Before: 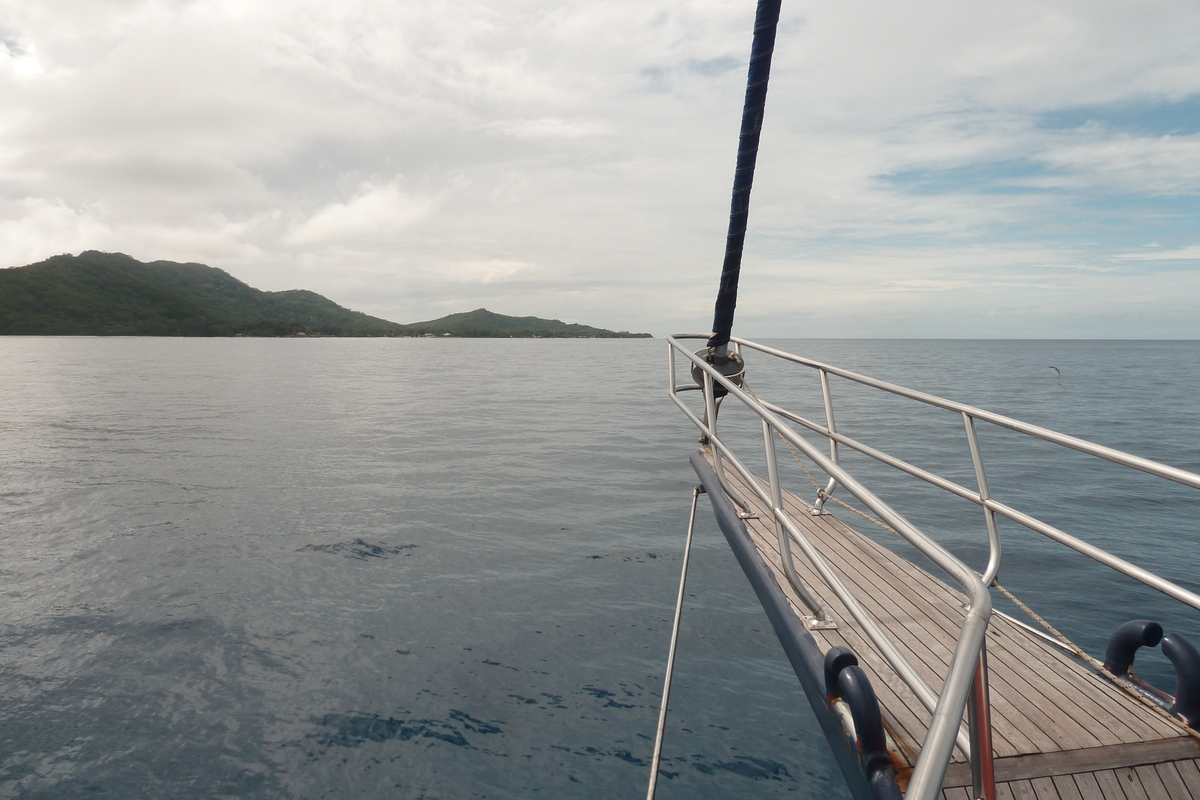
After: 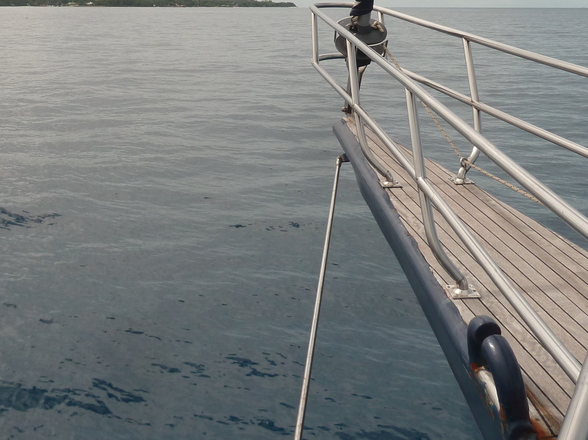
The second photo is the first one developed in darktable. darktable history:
crop: left 29.752%, top 41.482%, right 21.184%, bottom 3.508%
